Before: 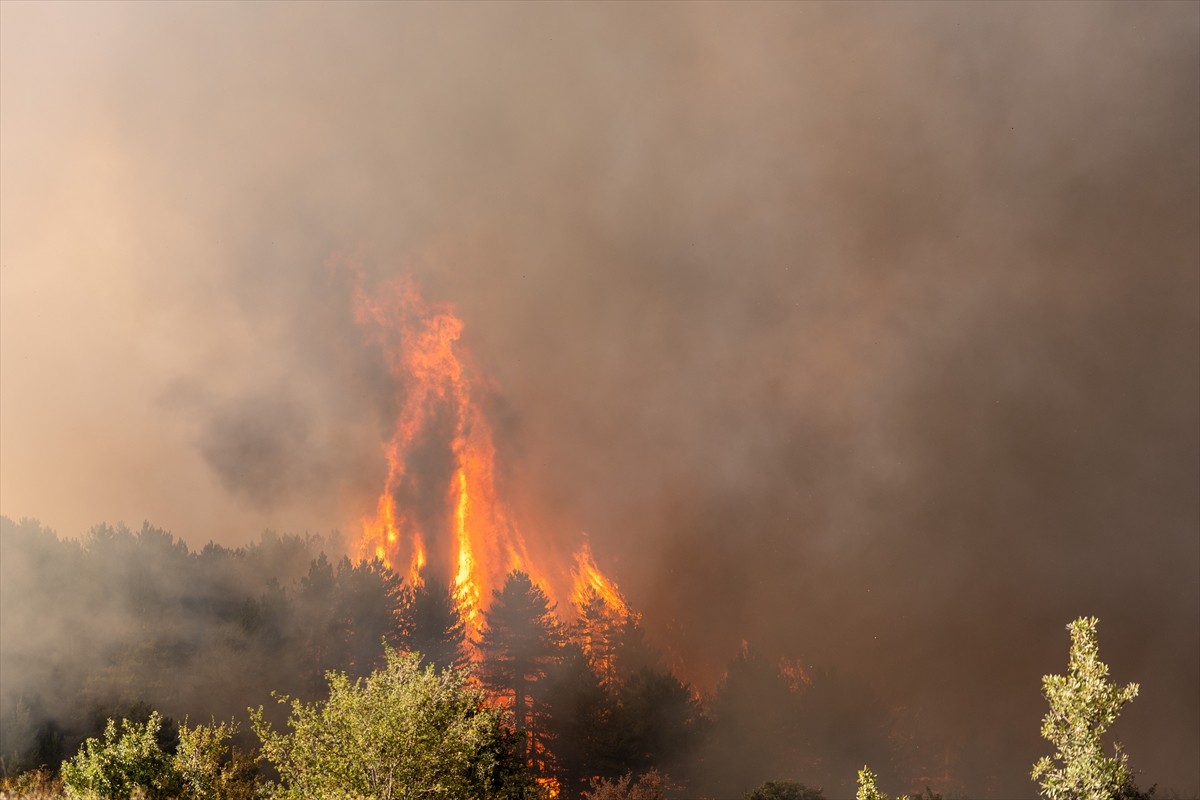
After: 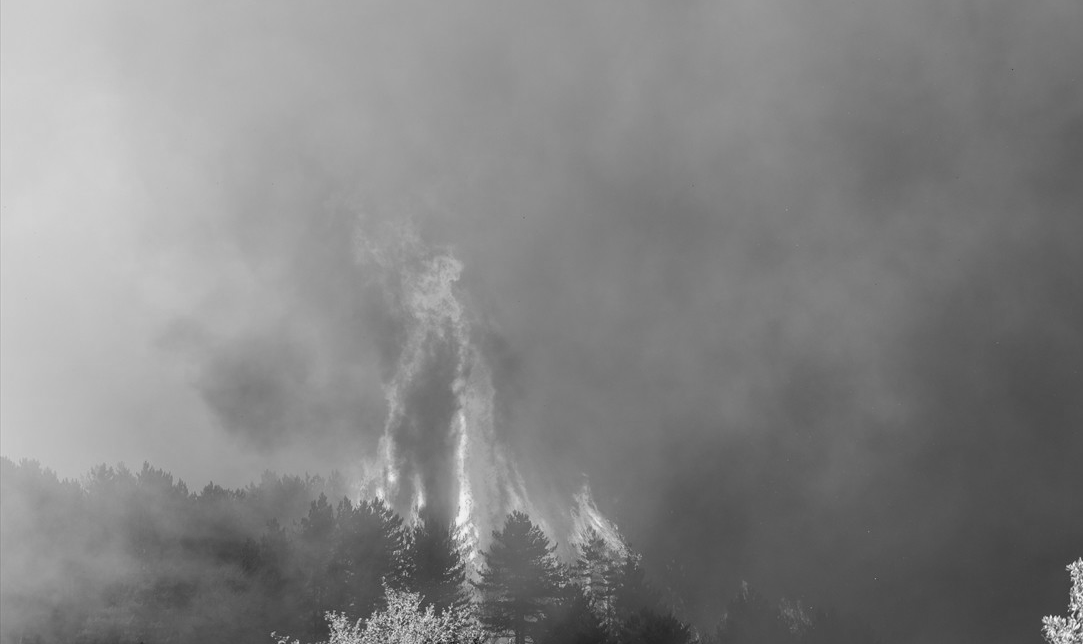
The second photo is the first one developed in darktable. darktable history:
monochrome: on, module defaults
crop: top 7.49%, right 9.717%, bottom 11.943%
color balance rgb: perceptual saturation grading › global saturation 20%, perceptual saturation grading › highlights -25%, perceptual saturation grading › shadows 25%
